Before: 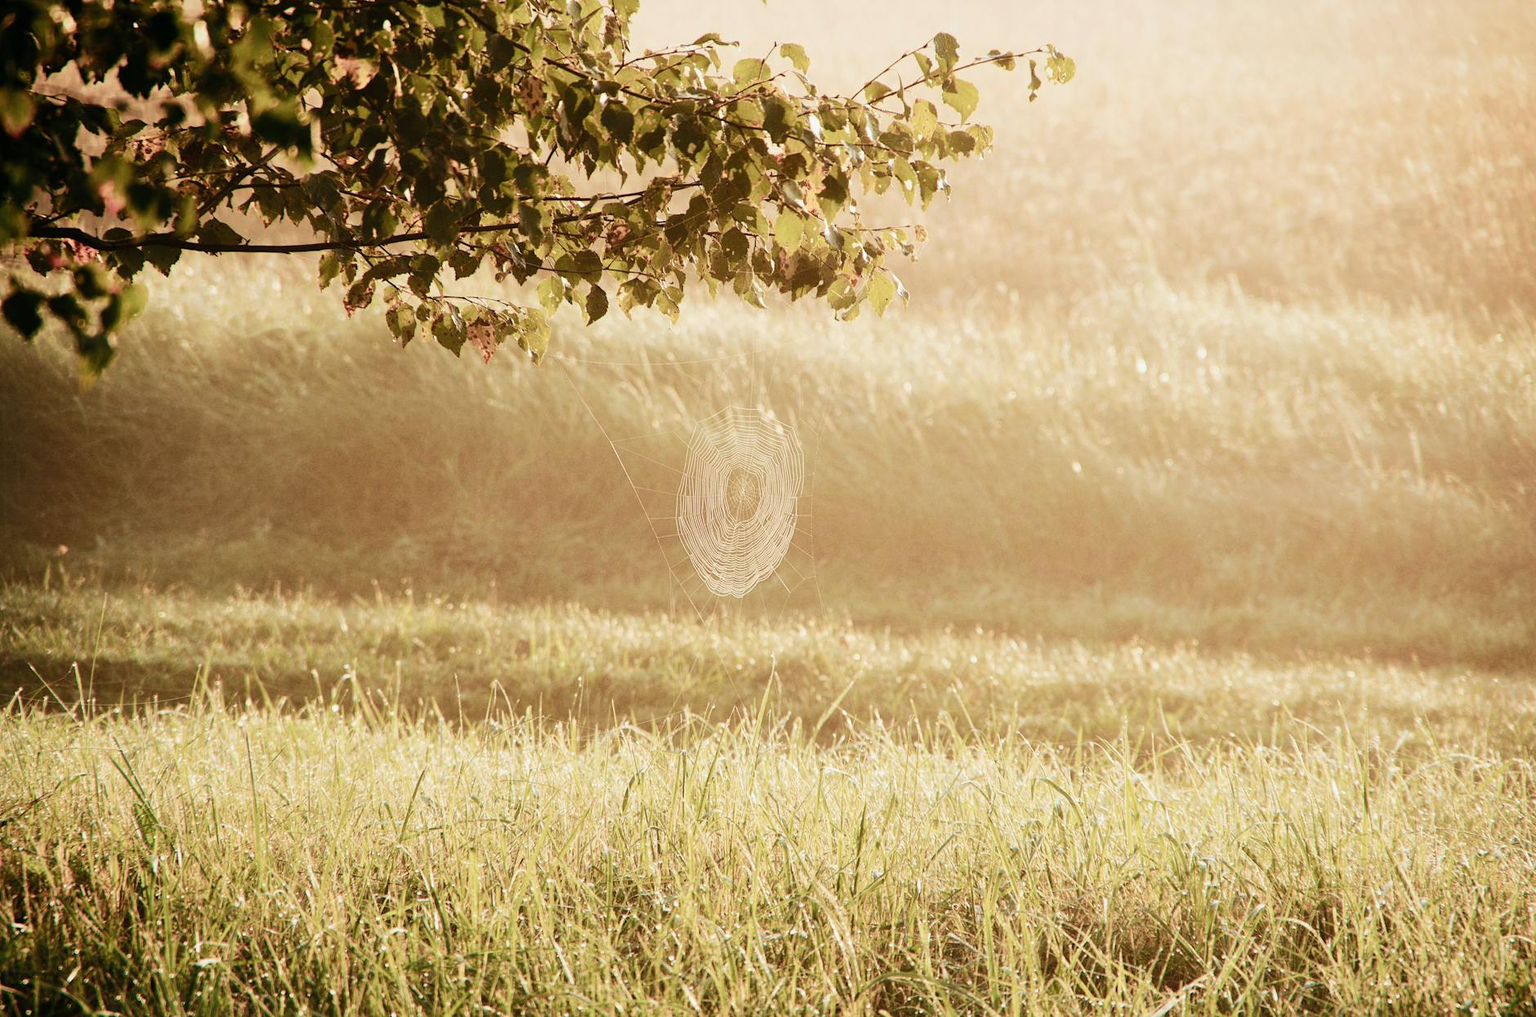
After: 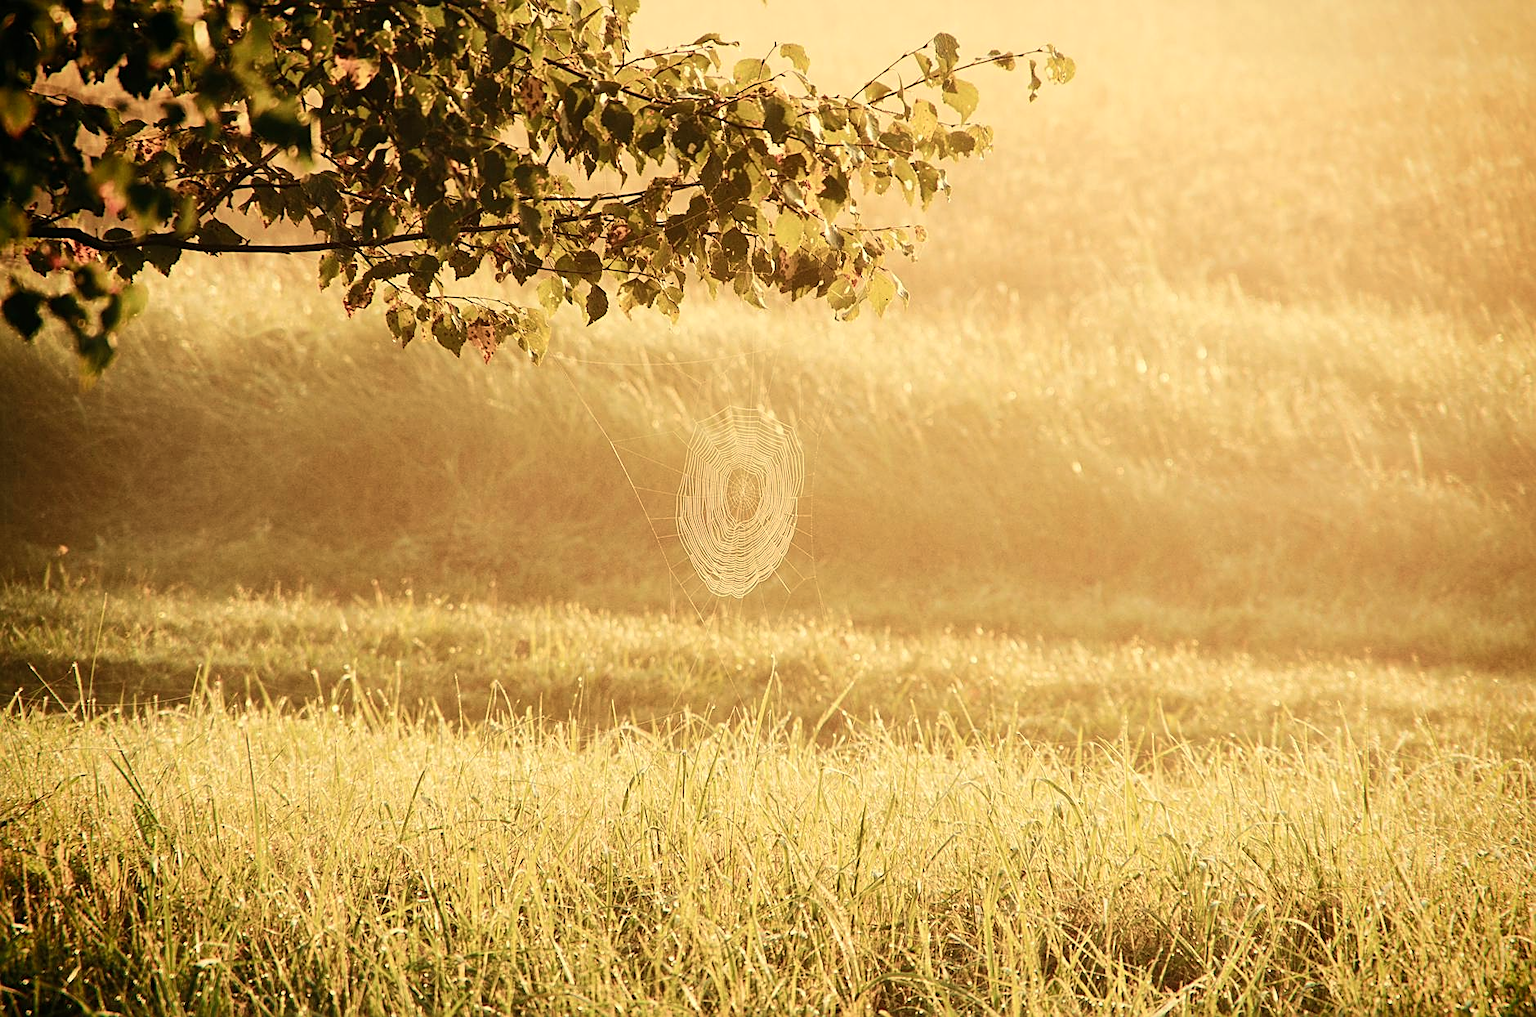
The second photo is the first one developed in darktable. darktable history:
tone equalizer: on, module defaults
sharpen: on, module defaults
white balance: red 1.08, blue 0.791
vignetting: brightness -0.233, saturation 0.141
